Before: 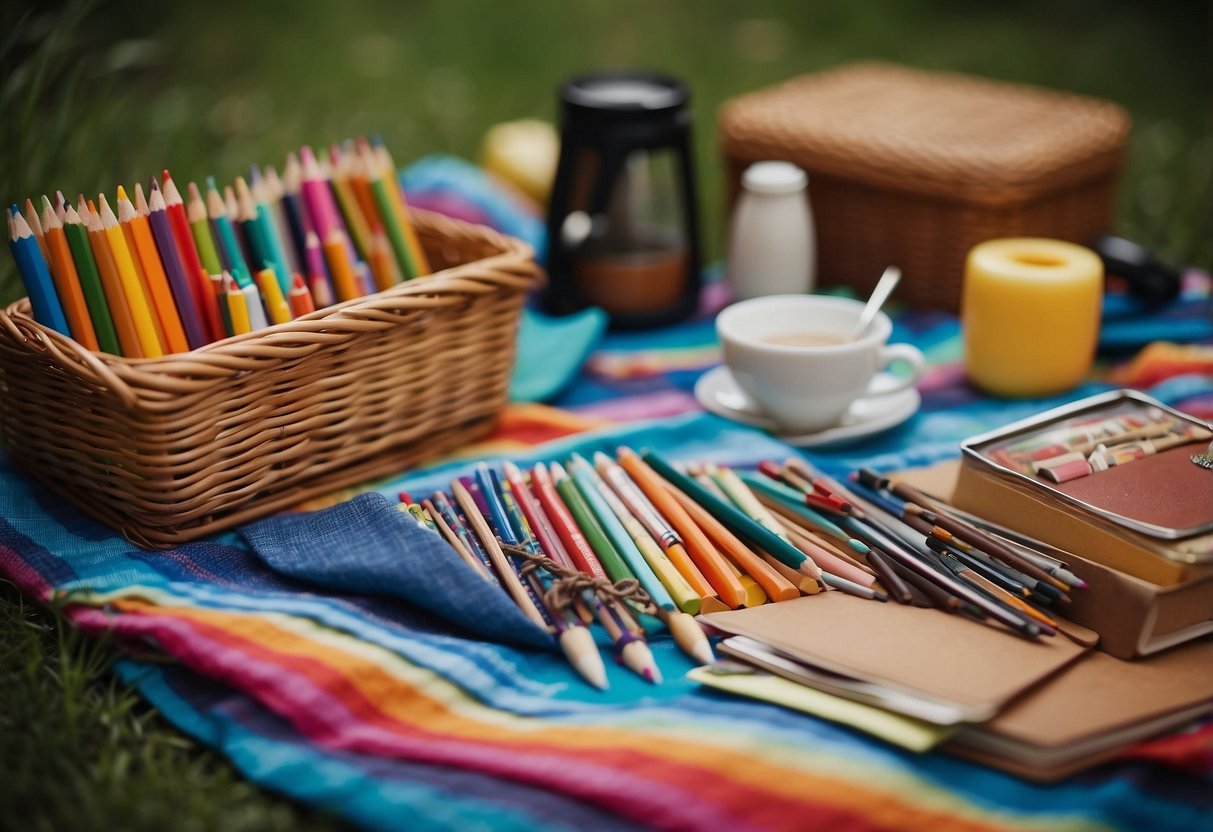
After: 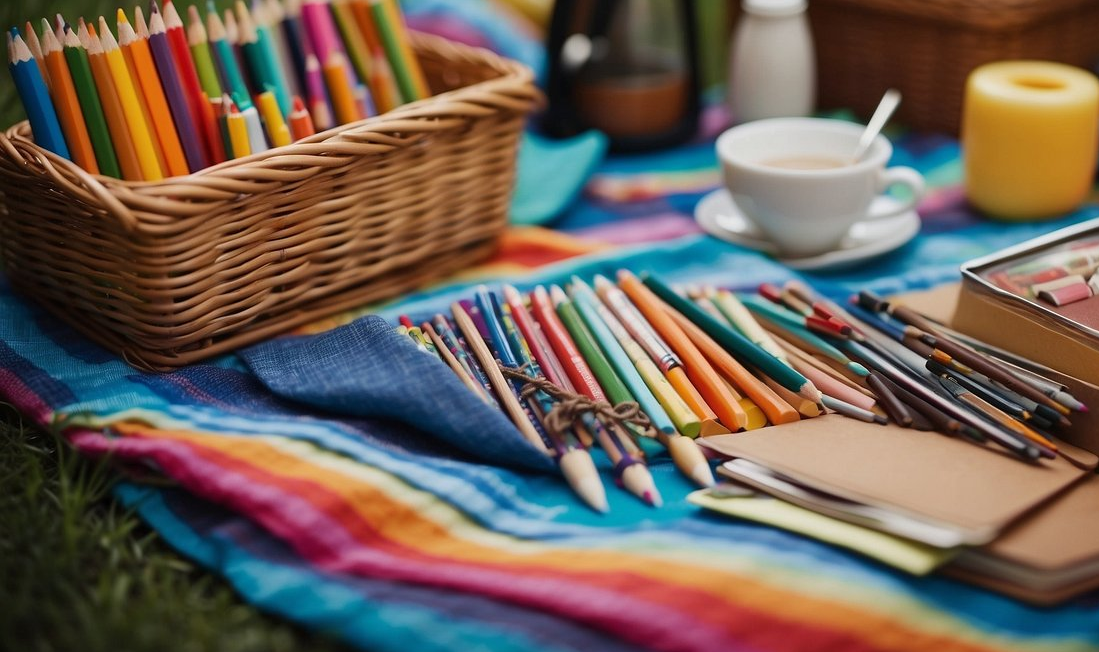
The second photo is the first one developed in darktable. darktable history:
crop: top 21.379%, right 9.341%, bottom 0.209%
